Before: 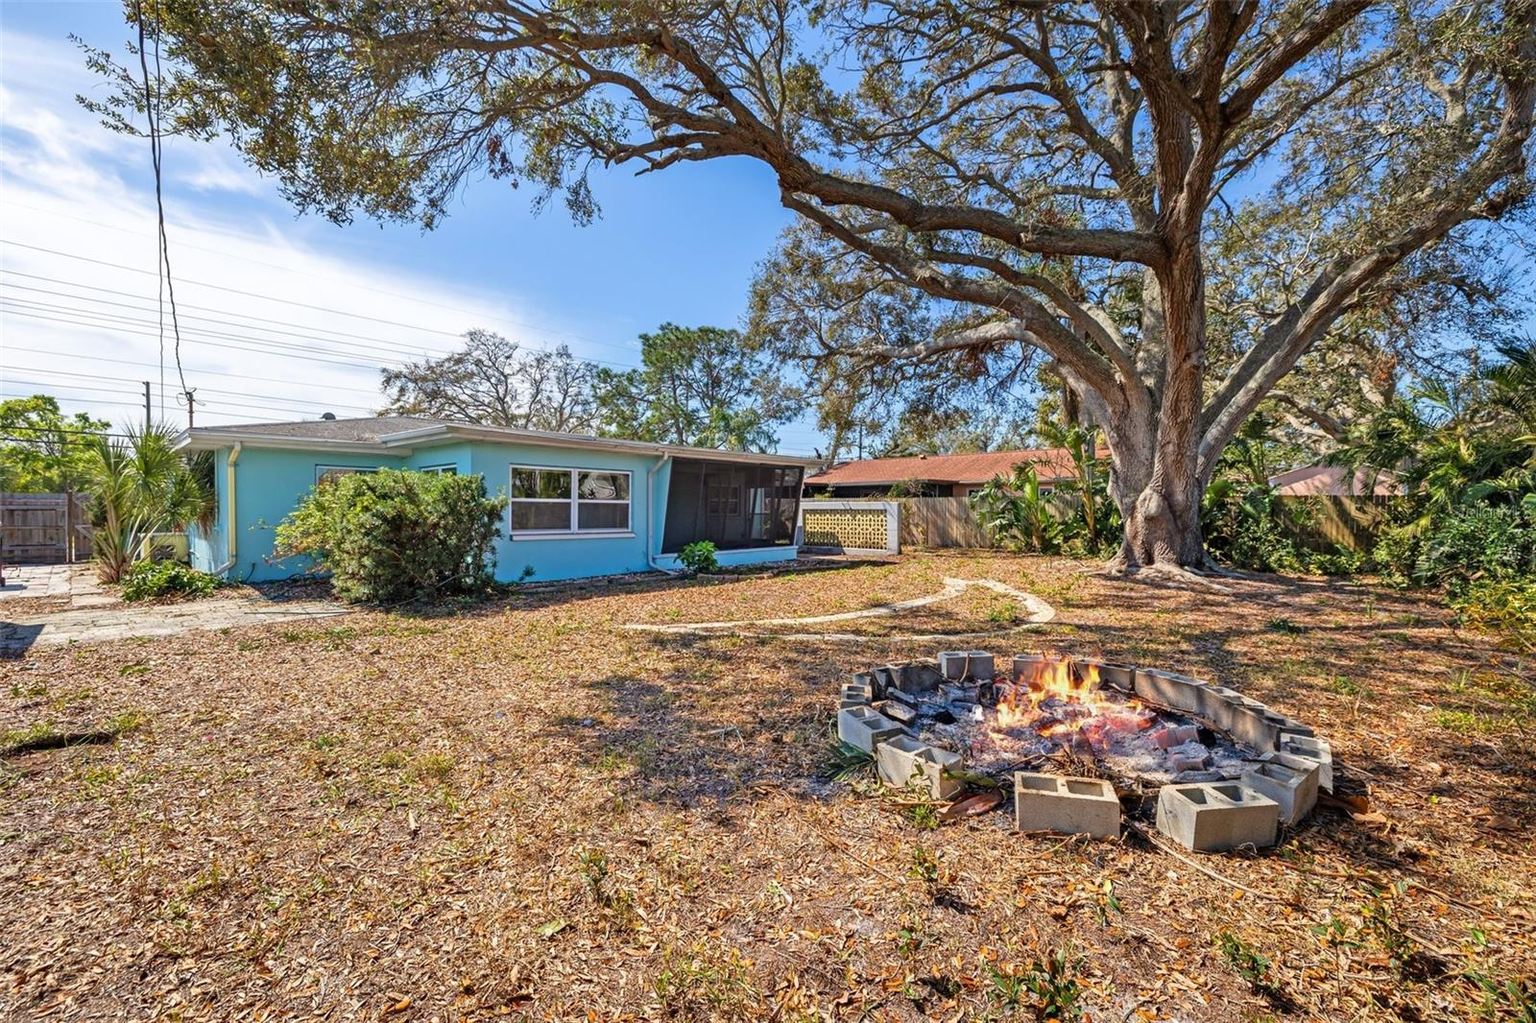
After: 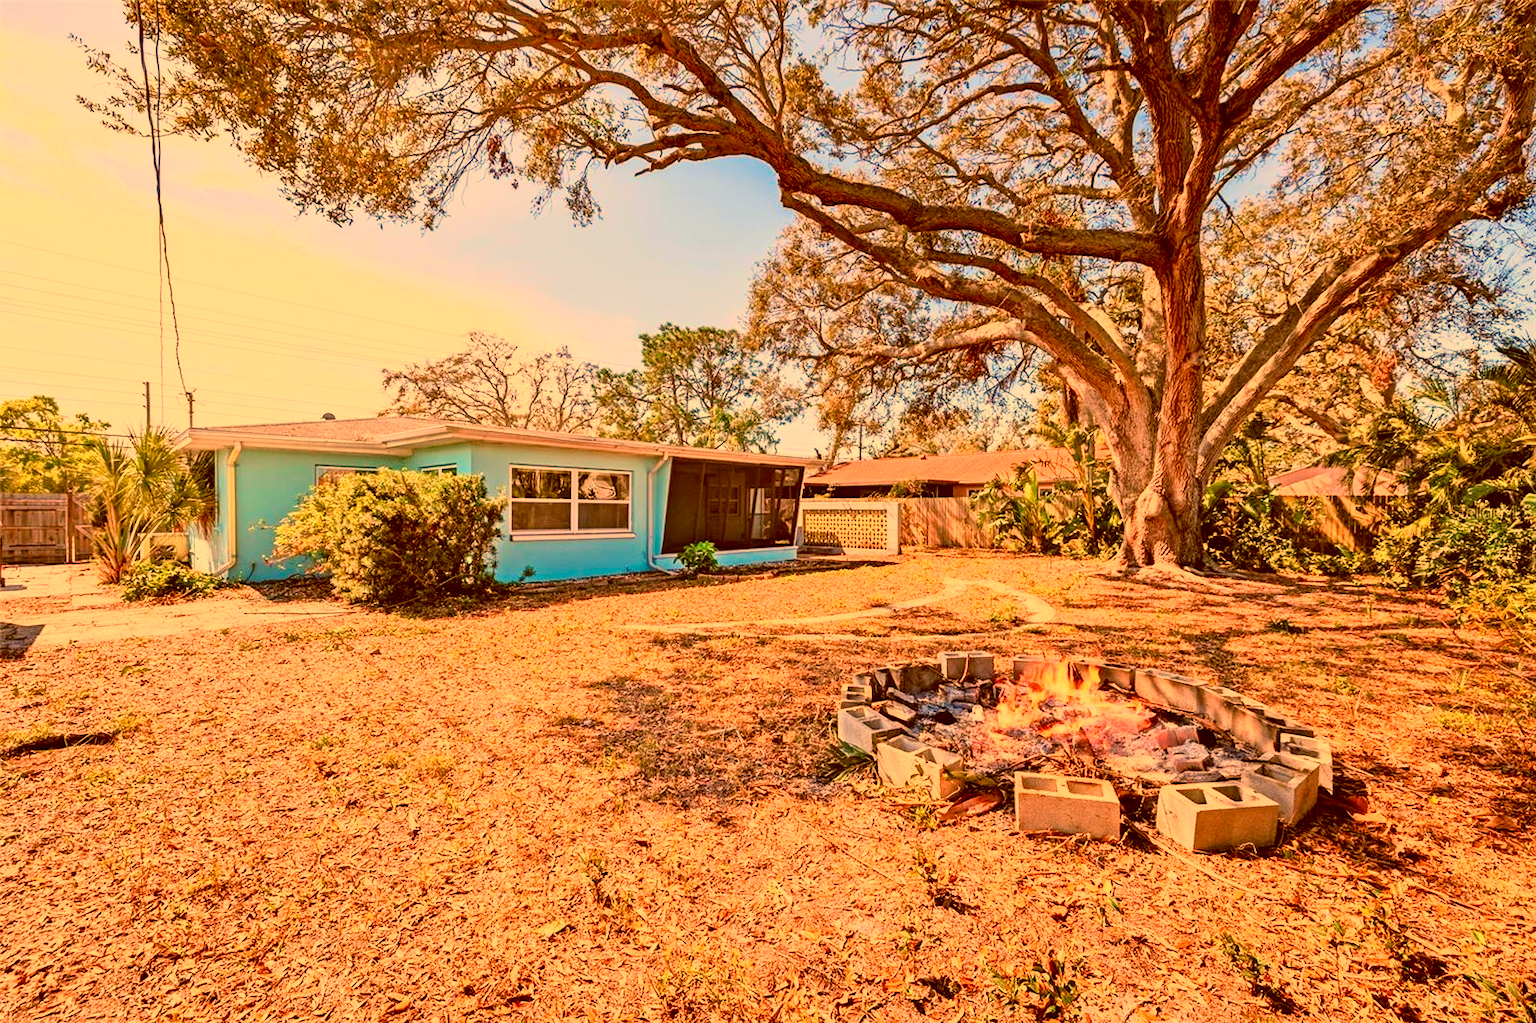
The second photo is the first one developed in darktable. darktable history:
color balance: lift [1, 1.015, 1.004, 0.985], gamma [1, 0.958, 0.971, 1.042], gain [1, 0.956, 0.977, 1.044]
white balance: red 1.467, blue 0.684
tone curve: curves: ch0 [(0, 0) (0.091, 0.075) (0.389, 0.441) (0.696, 0.808) (0.844, 0.908) (0.909, 0.942) (1, 0.973)]; ch1 [(0, 0) (0.437, 0.404) (0.48, 0.486) (0.5, 0.5) (0.529, 0.556) (0.58, 0.606) (0.616, 0.654) (1, 1)]; ch2 [(0, 0) (0.442, 0.415) (0.5, 0.5) (0.535, 0.567) (0.585, 0.632) (1, 1)], color space Lab, independent channels, preserve colors none
